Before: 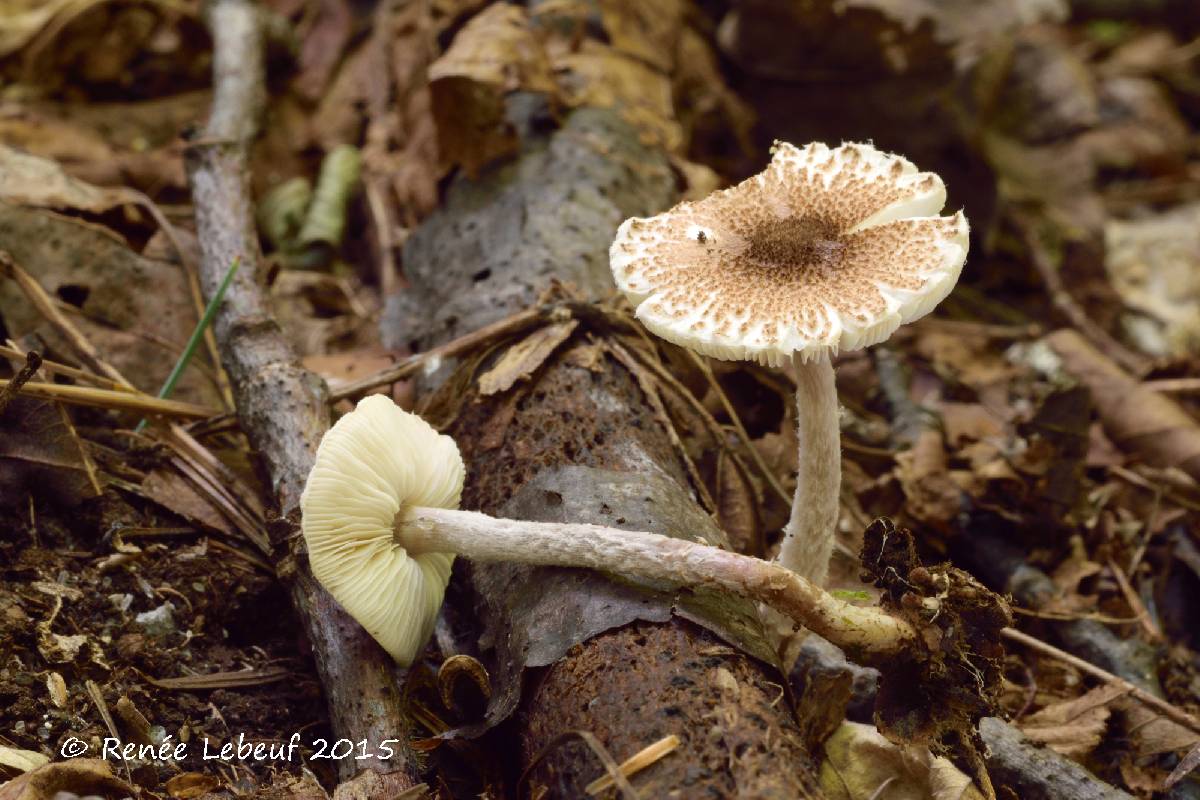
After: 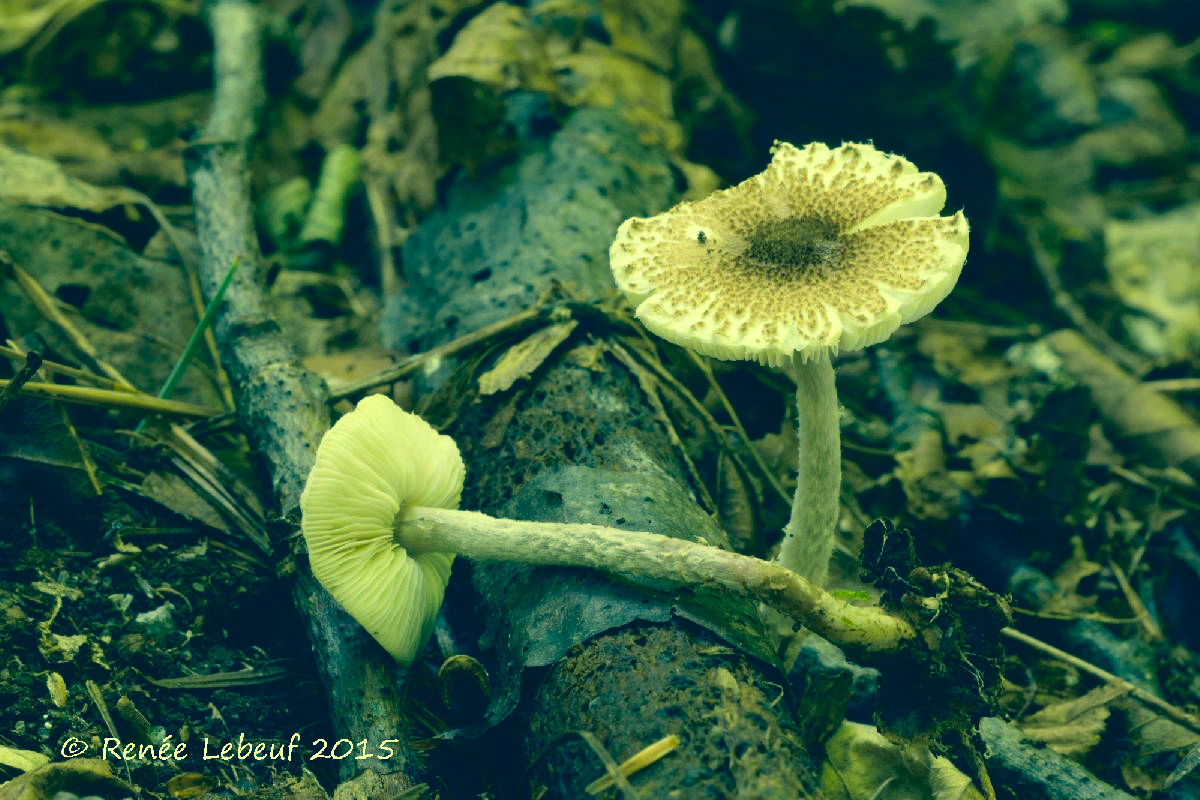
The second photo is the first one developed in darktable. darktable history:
white balance: red 1, blue 1
color zones: curves: ch0 [(0.068, 0.464) (0.25, 0.5) (0.48, 0.508) (0.75, 0.536) (0.886, 0.476) (0.967, 0.456)]; ch1 [(0.066, 0.456) (0.25, 0.5) (0.616, 0.508) (0.746, 0.56) (0.934, 0.444)]
color correction: highlights a* -15.58, highlights b* 40, shadows a* -40, shadows b* -26.18
